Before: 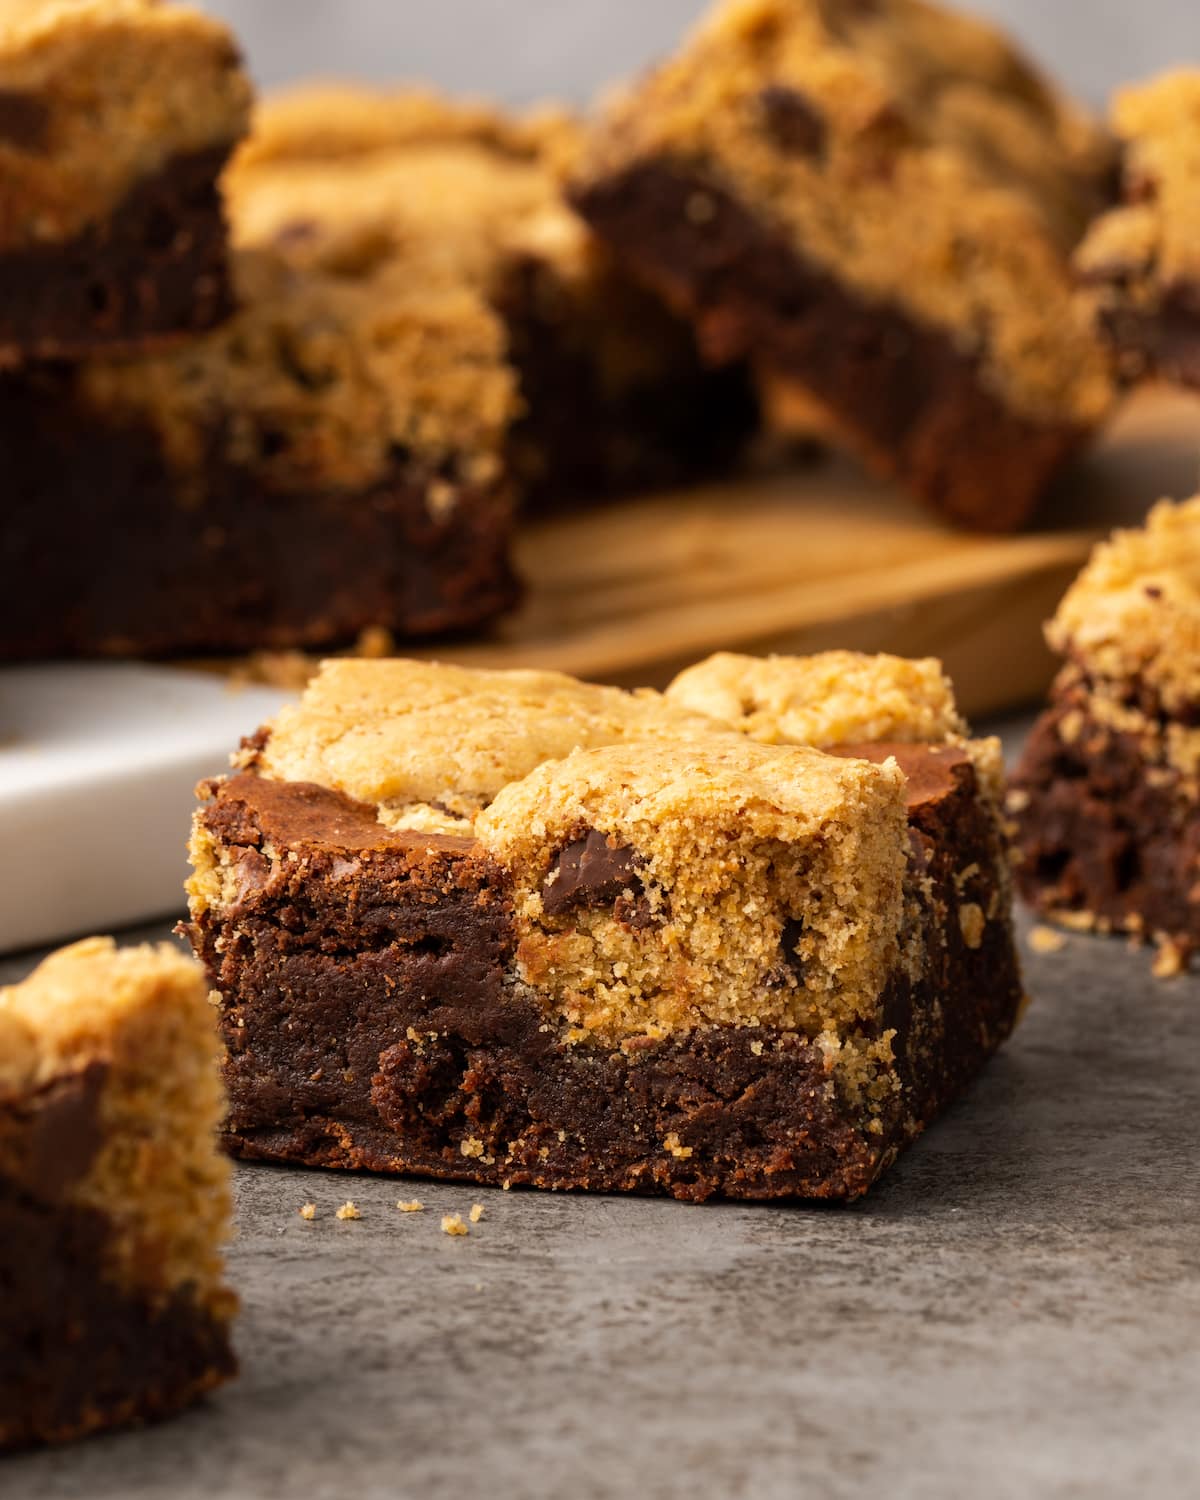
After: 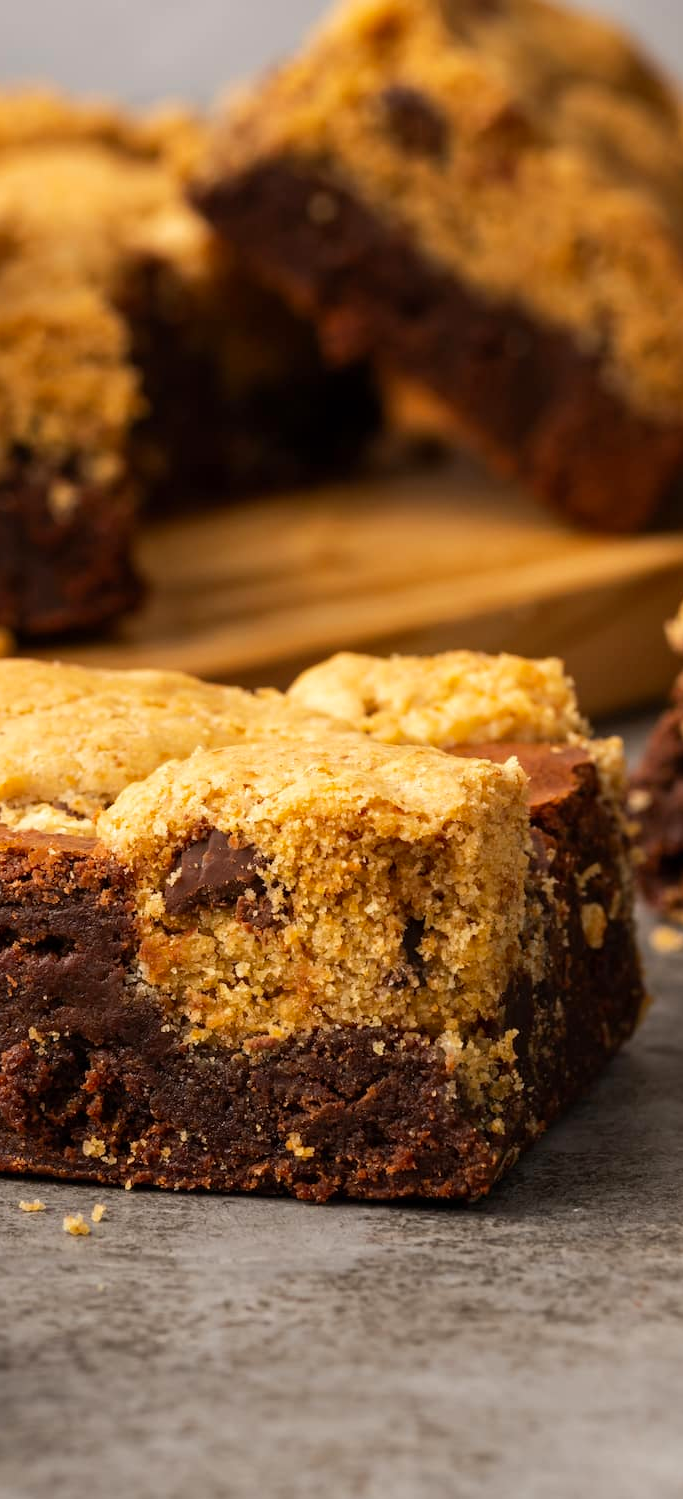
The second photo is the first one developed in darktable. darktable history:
crop: left 31.576%, top 0.013%, right 11.464%
contrast brightness saturation: saturation 0.096
